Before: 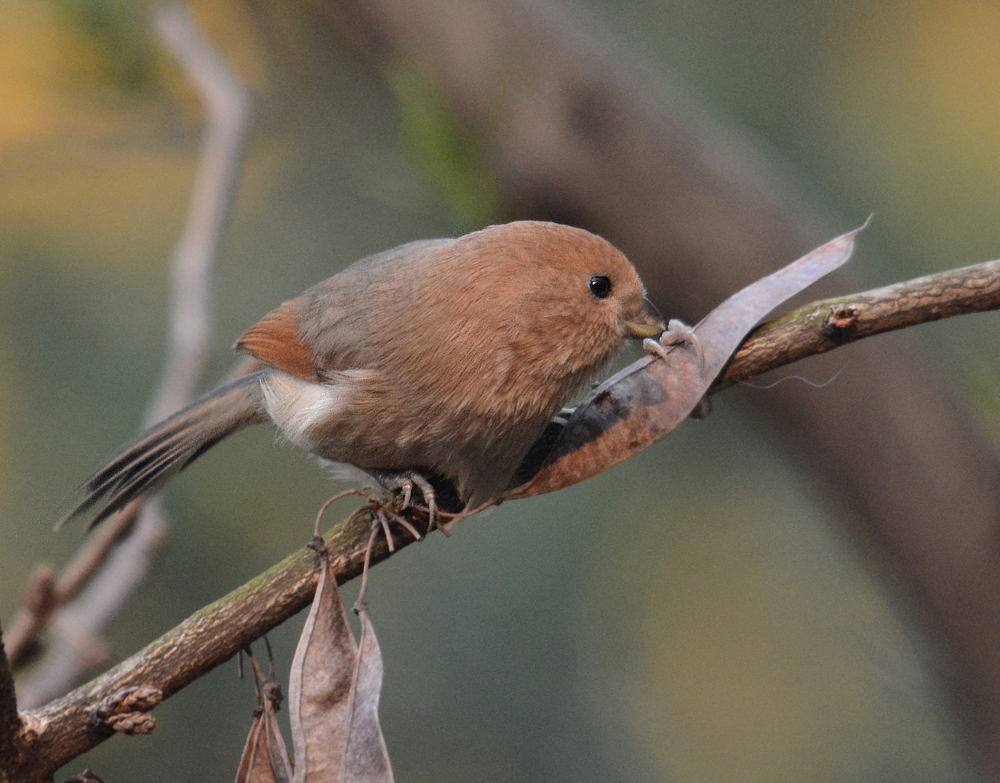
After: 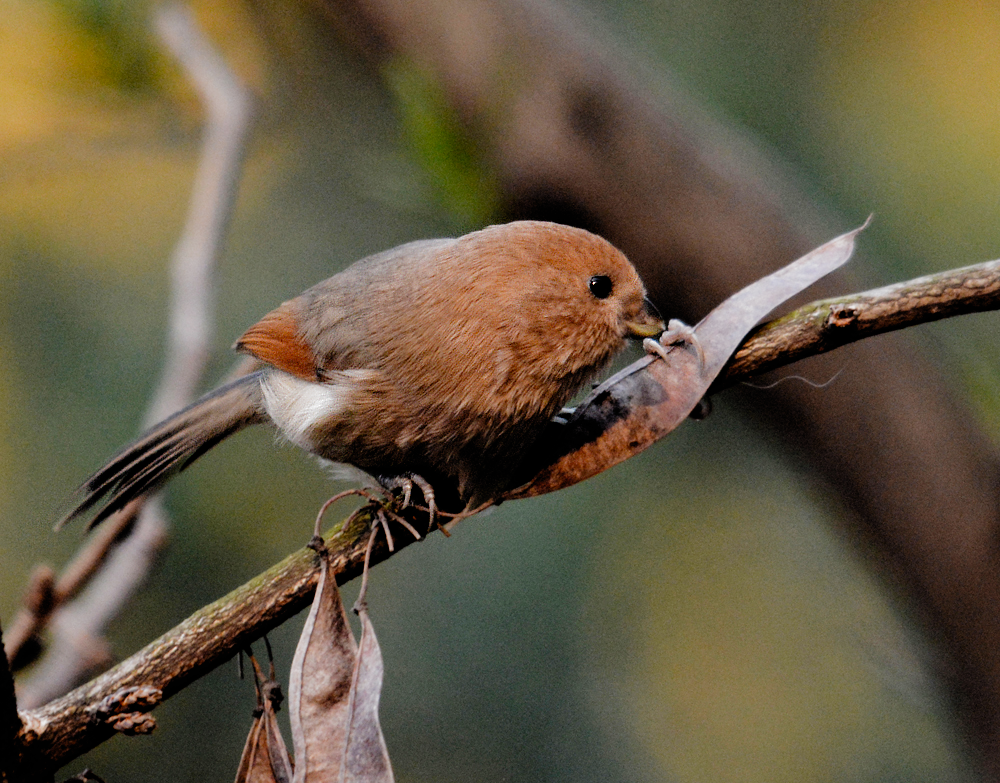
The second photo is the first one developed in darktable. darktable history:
filmic rgb: black relative exposure -3.53 EV, white relative exposure 2.27 EV, hardness 3.41, add noise in highlights 0.001, preserve chrominance no, color science v3 (2019), use custom middle-gray values true, contrast in highlights soft
